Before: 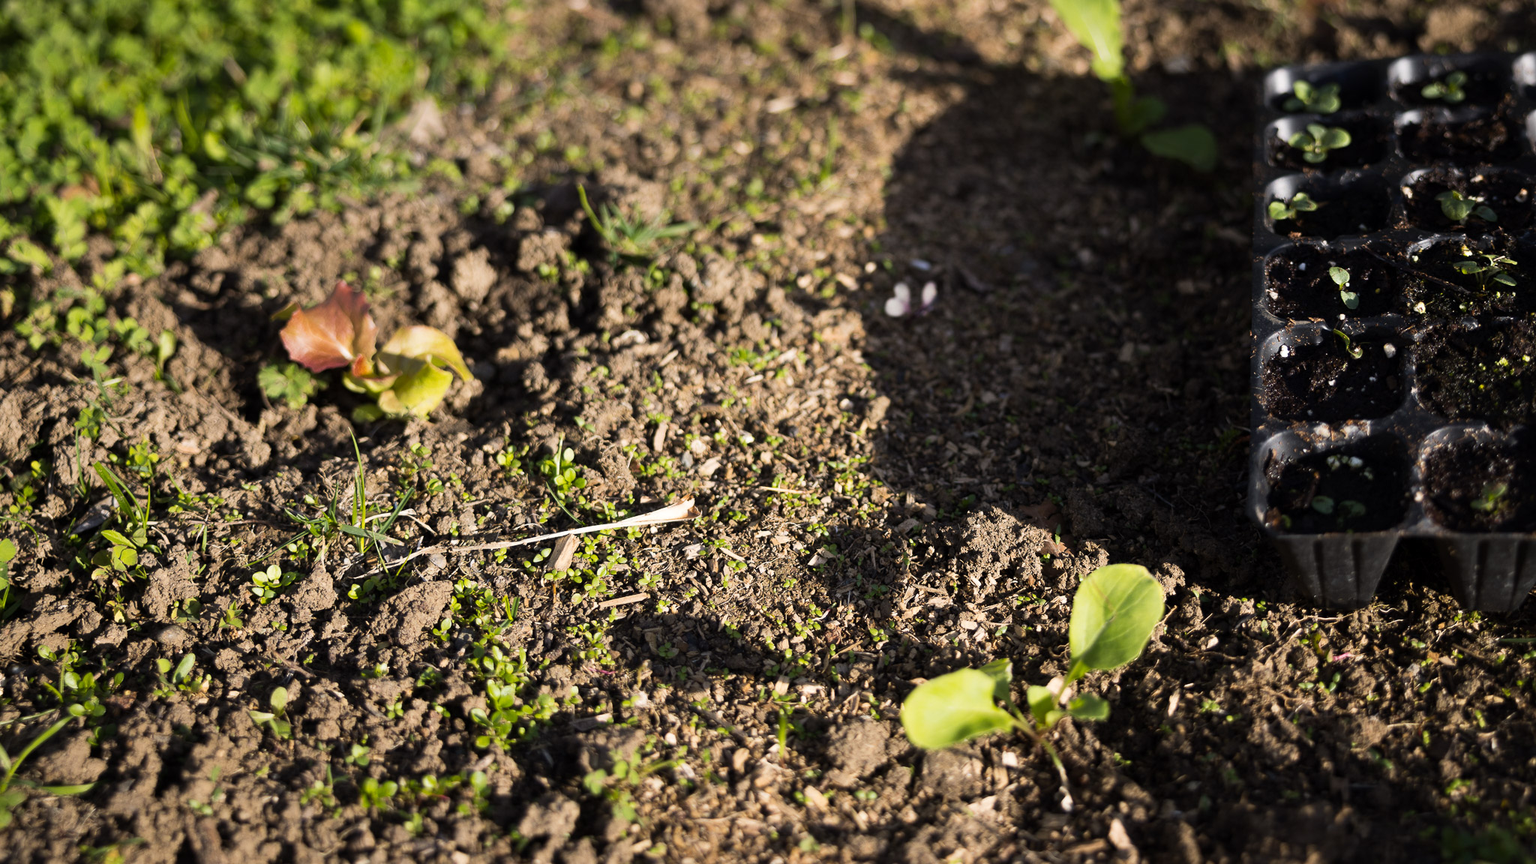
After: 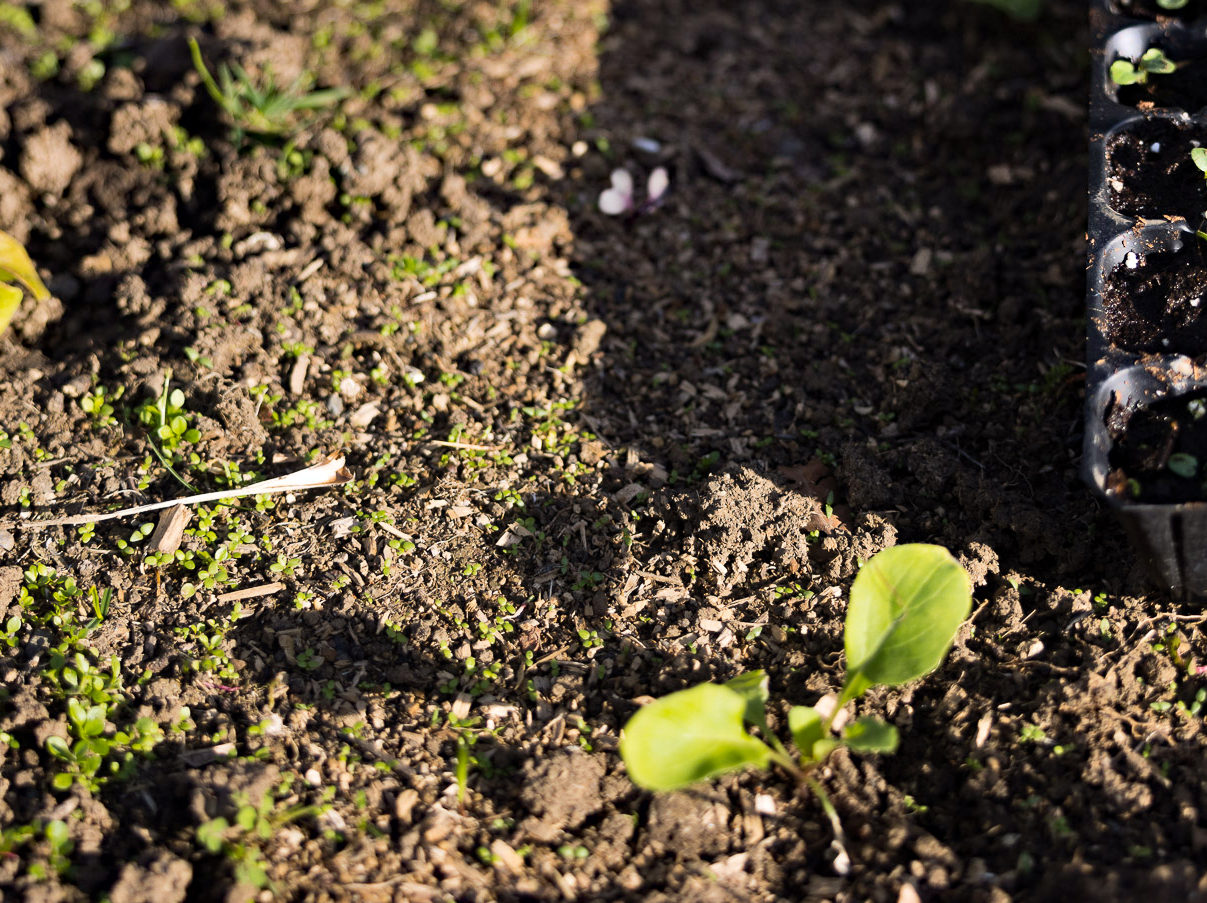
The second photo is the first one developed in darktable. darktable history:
shadows and highlights: radius 108.11, shadows 44.51, highlights -67.1, low approximation 0.01, soften with gaussian
tone equalizer: edges refinement/feathering 500, mask exposure compensation -1.57 EV, preserve details no
haze removal: strength 0.278, distance 0.25, compatibility mode true, adaptive false
crop and rotate: left 28.371%, top 18.09%, right 12.673%, bottom 3.477%
